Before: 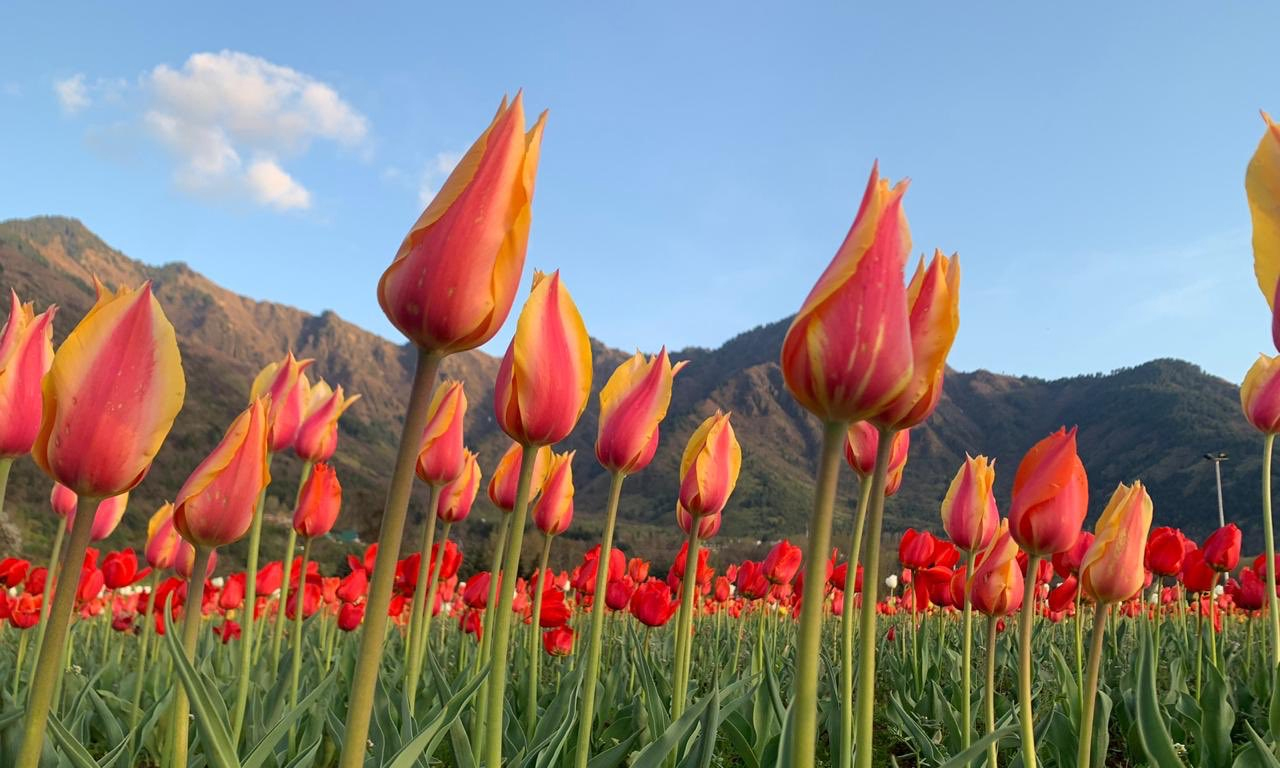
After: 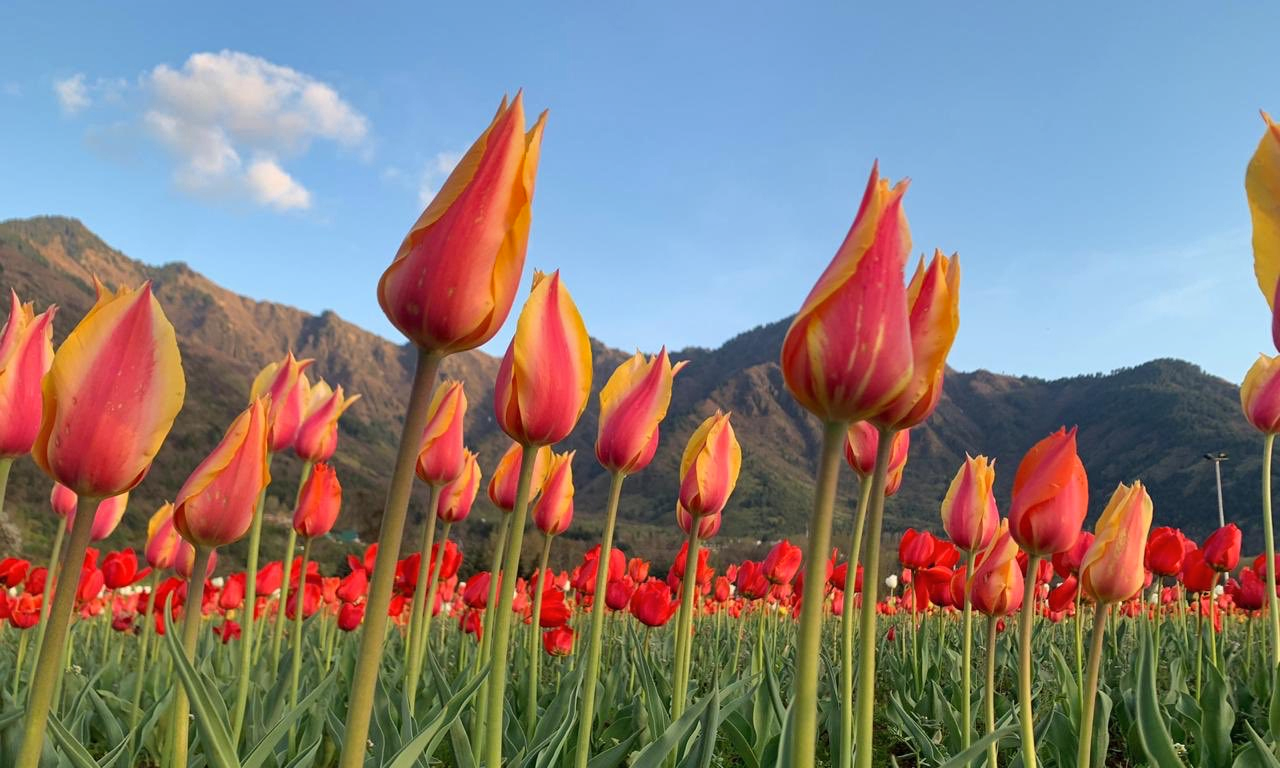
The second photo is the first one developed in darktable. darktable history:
shadows and highlights: shadows 53.14, highlights color adjustment 89.64%, soften with gaussian
